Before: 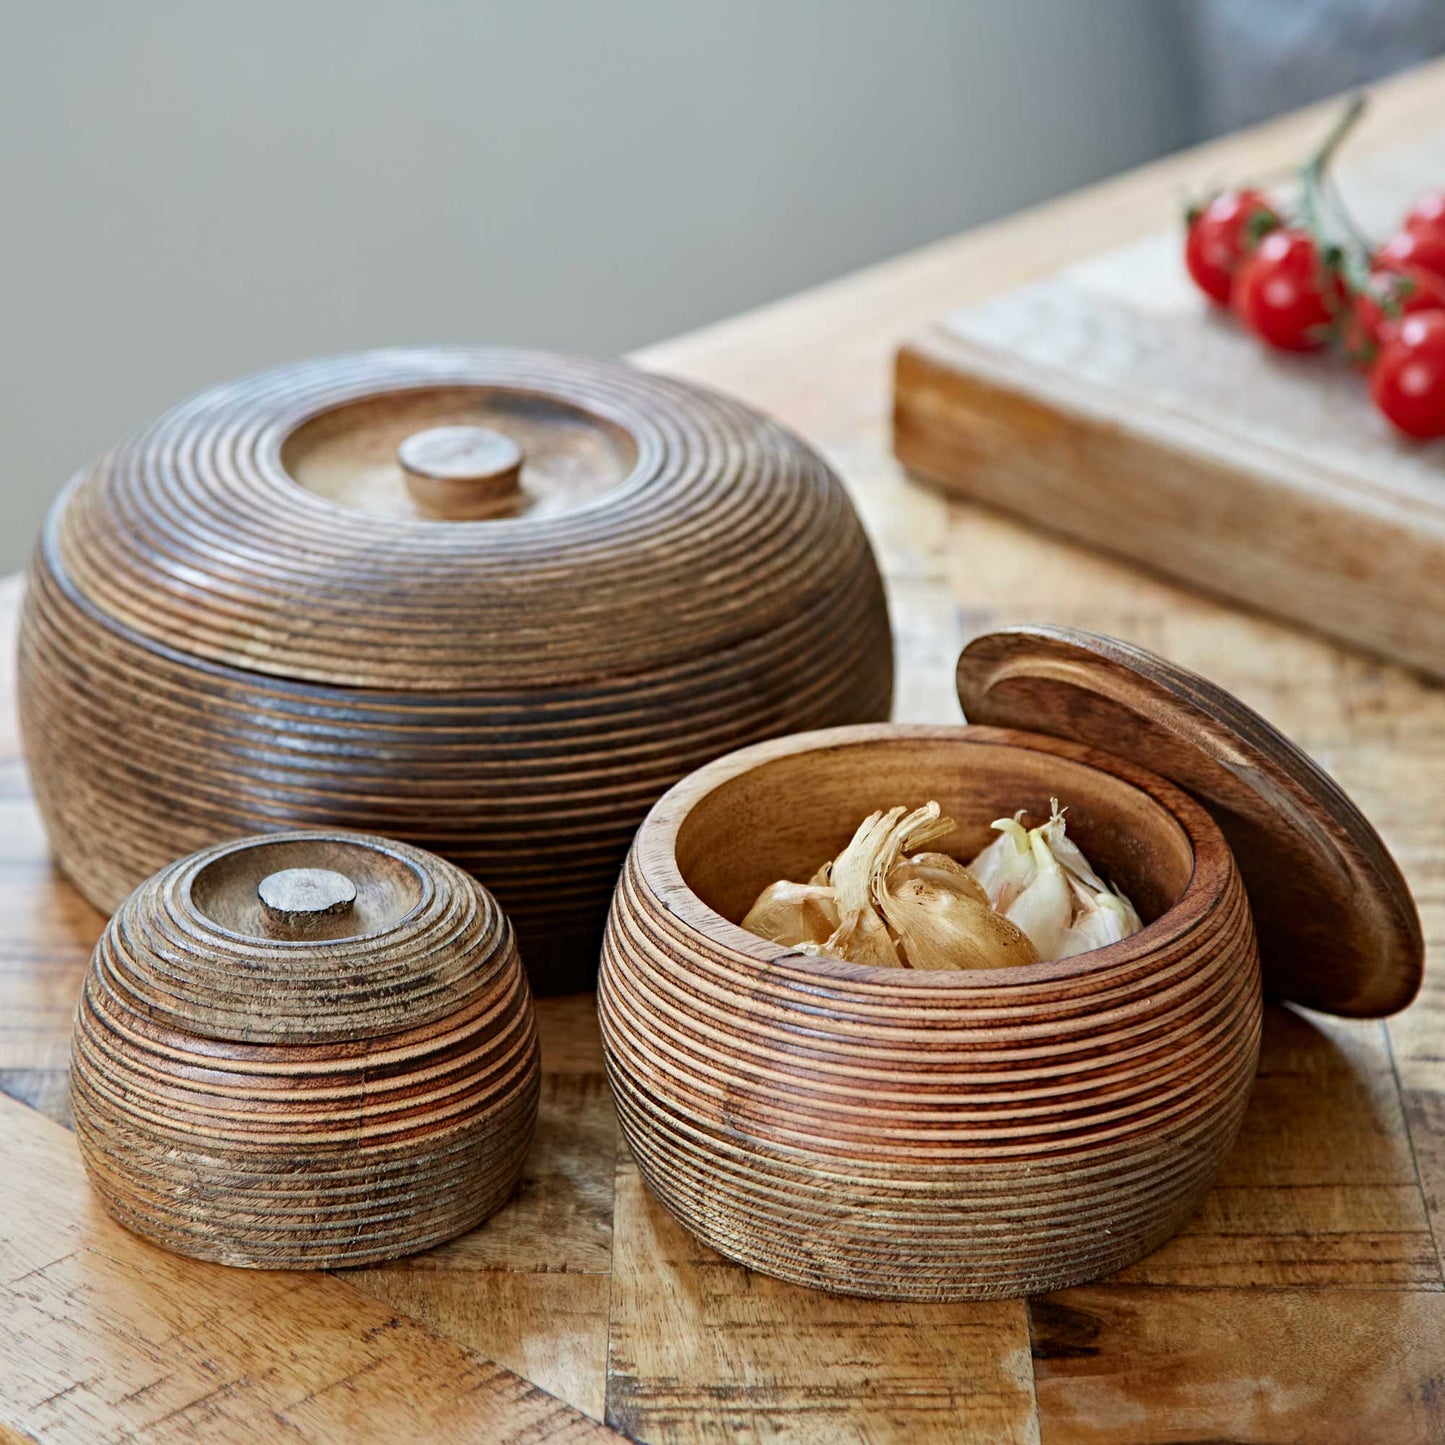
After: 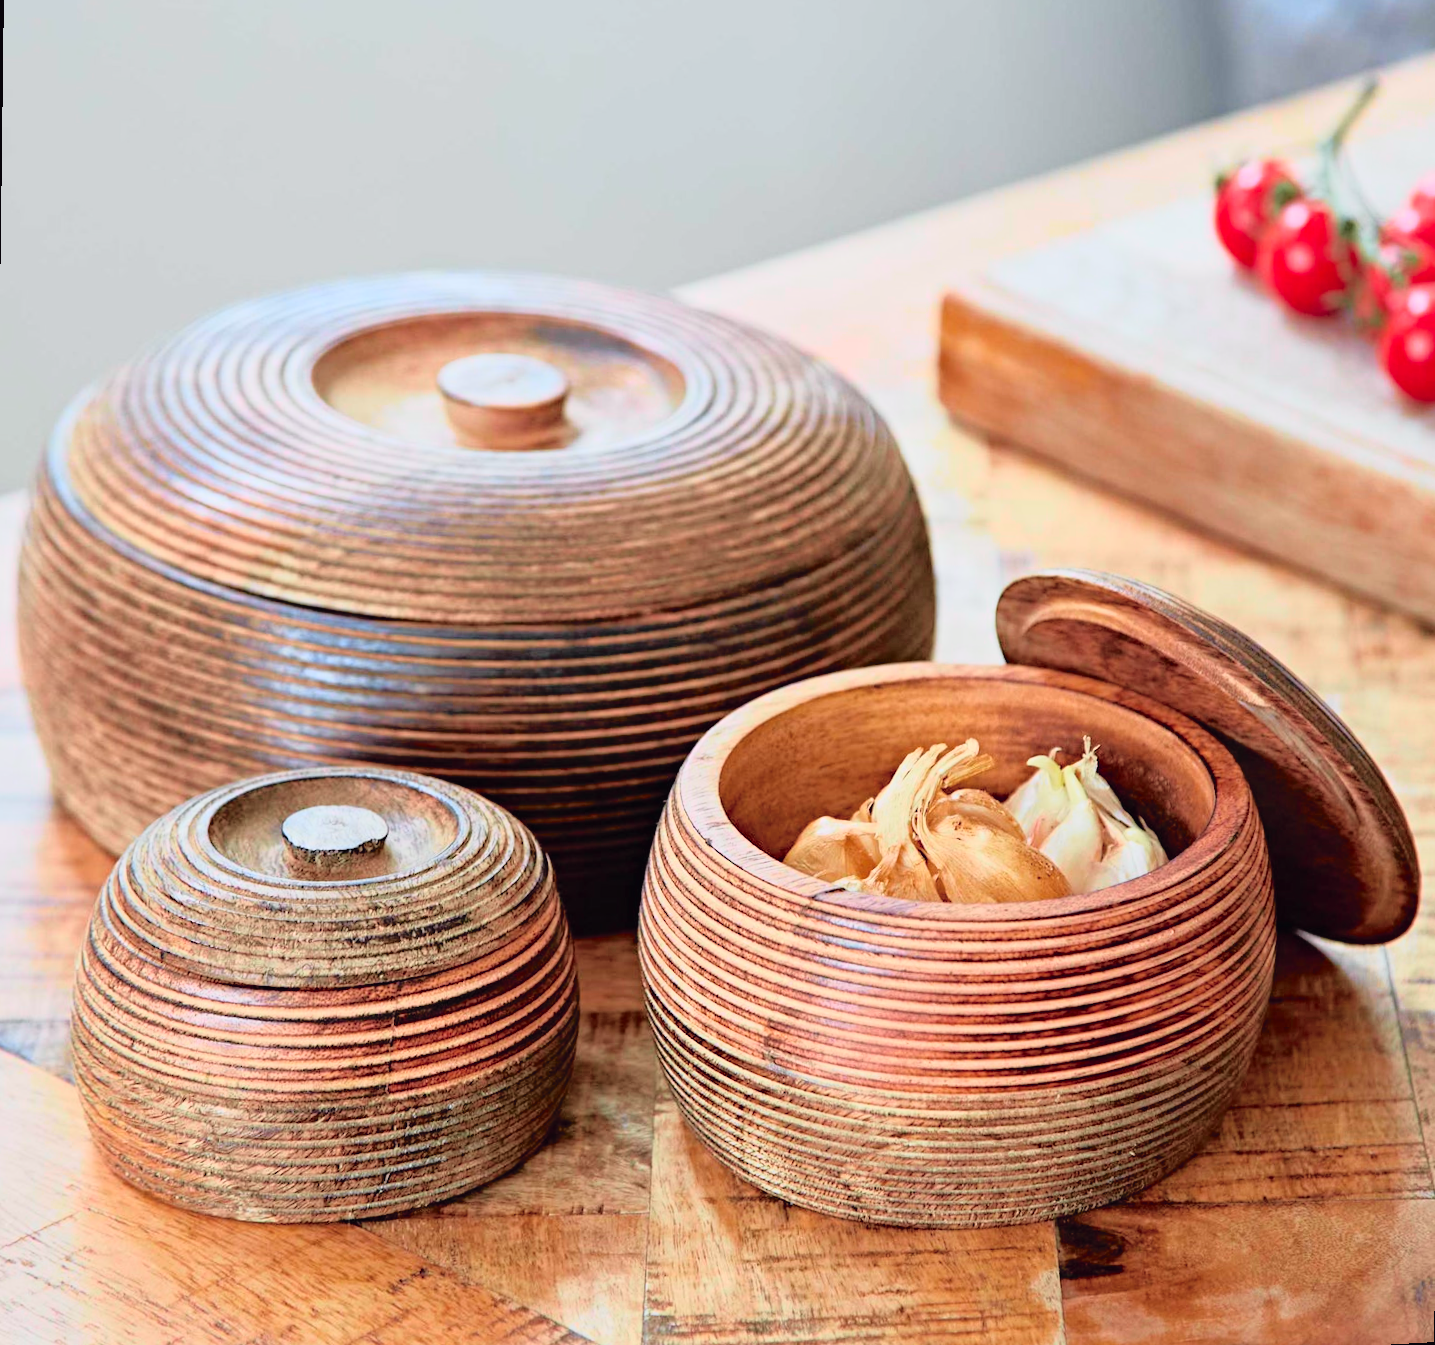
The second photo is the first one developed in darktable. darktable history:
rotate and perspective: rotation 0.679°, lens shift (horizontal) 0.136, crop left 0.009, crop right 0.991, crop top 0.078, crop bottom 0.95
contrast brightness saturation: contrast 0.07, brightness 0.18, saturation 0.4
filmic rgb: black relative exposure -11.35 EV, white relative exposure 3.22 EV, hardness 6.76, color science v6 (2022)
tone curve: curves: ch0 [(0, 0.009) (0.105, 0.08) (0.195, 0.18) (0.283, 0.316) (0.384, 0.434) (0.485, 0.531) (0.638, 0.69) (0.81, 0.872) (1, 0.977)]; ch1 [(0, 0) (0.161, 0.092) (0.35, 0.33) (0.379, 0.401) (0.456, 0.469) (0.498, 0.502) (0.52, 0.536) (0.586, 0.617) (0.635, 0.655) (1, 1)]; ch2 [(0, 0) (0.371, 0.362) (0.437, 0.437) (0.483, 0.484) (0.53, 0.515) (0.56, 0.571) (0.622, 0.606) (1, 1)], color space Lab, independent channels, preserve colors none
